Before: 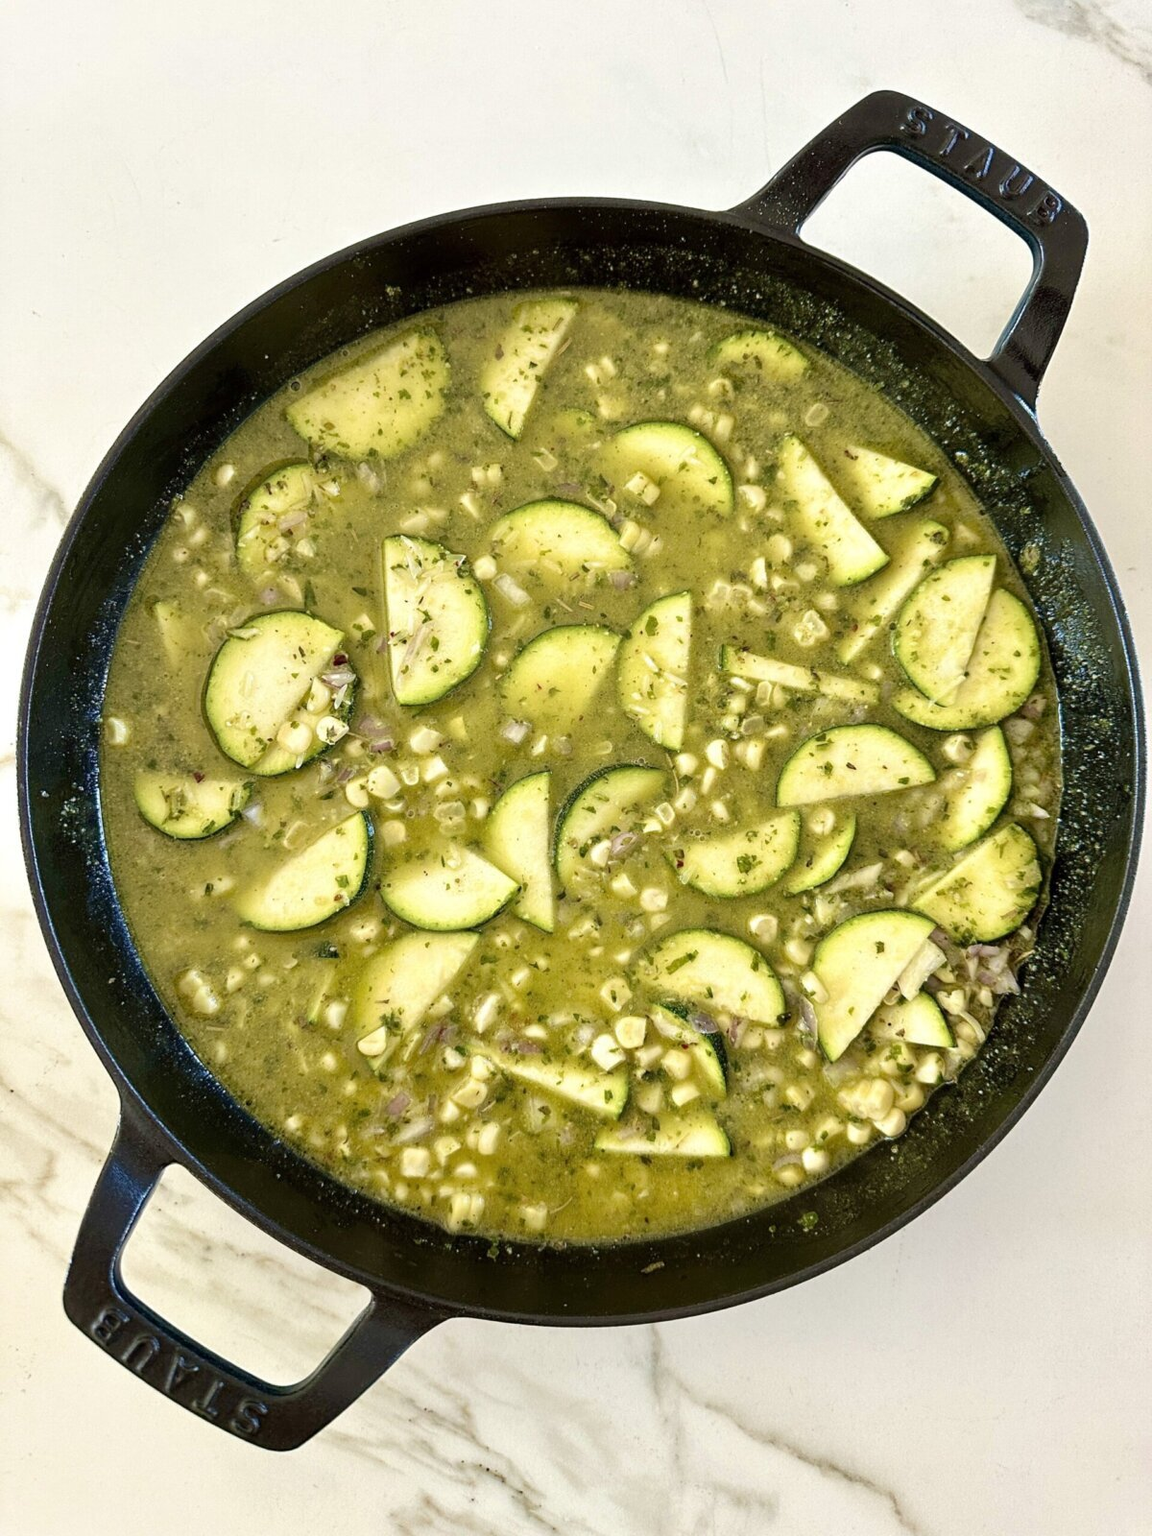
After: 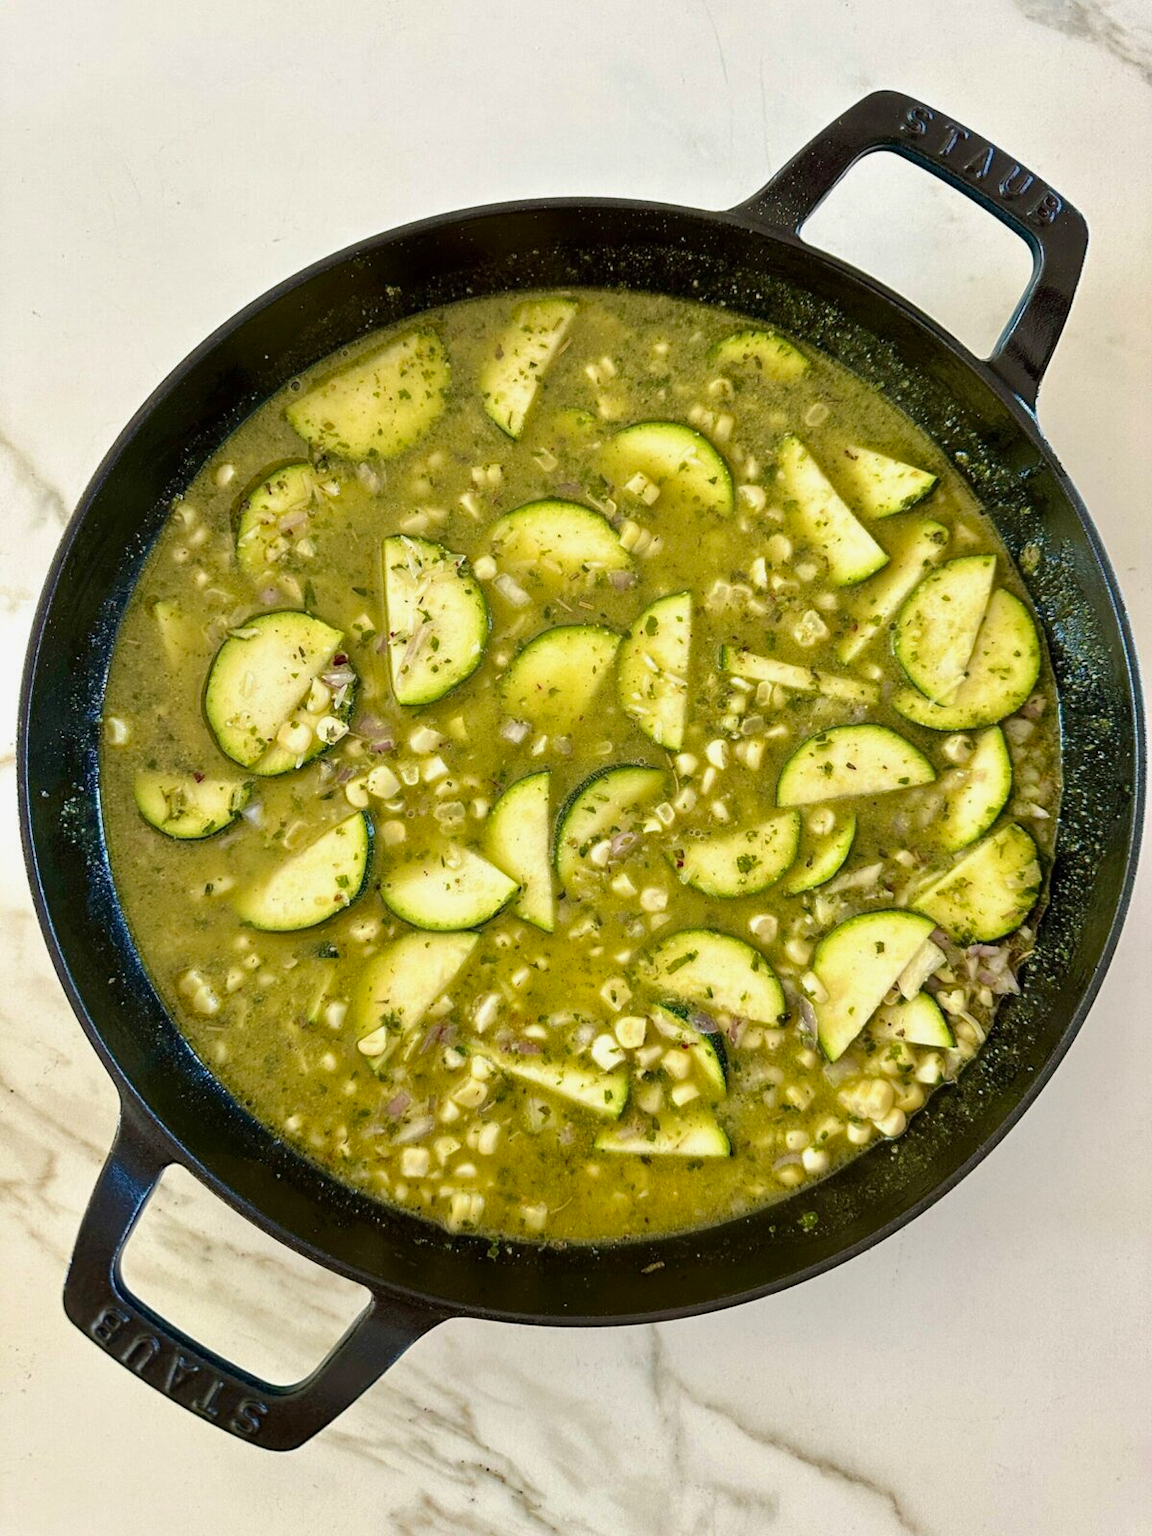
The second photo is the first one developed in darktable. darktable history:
shadows and highlights: shadows -20.45, white point adjustment -2.11, highlights -34.92
